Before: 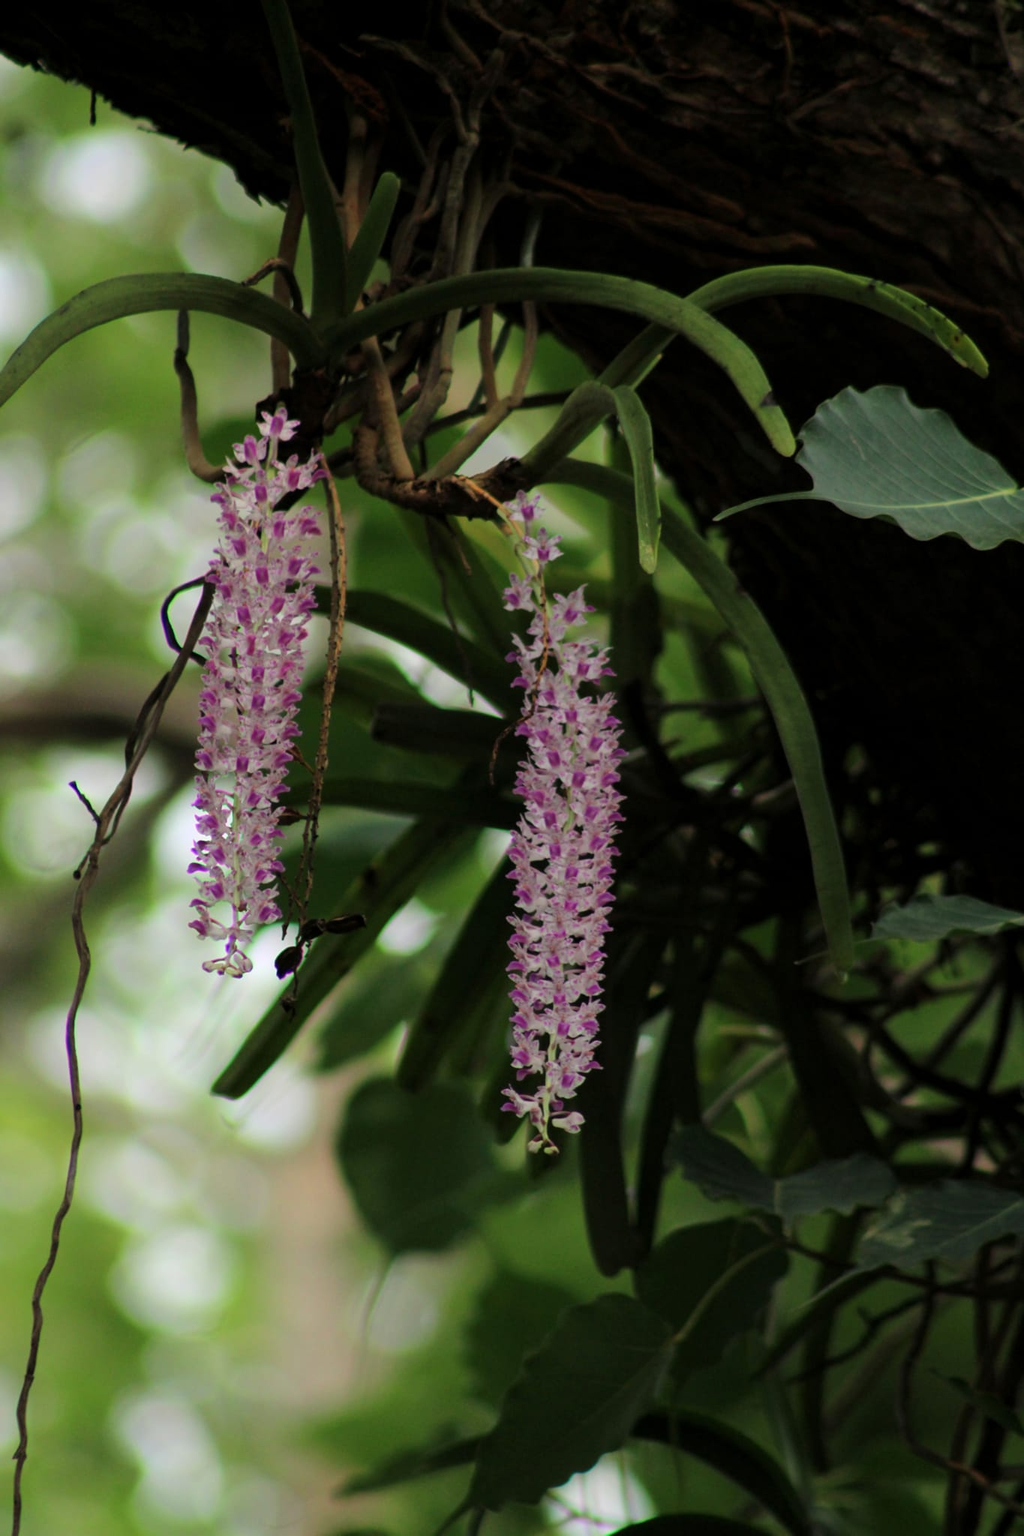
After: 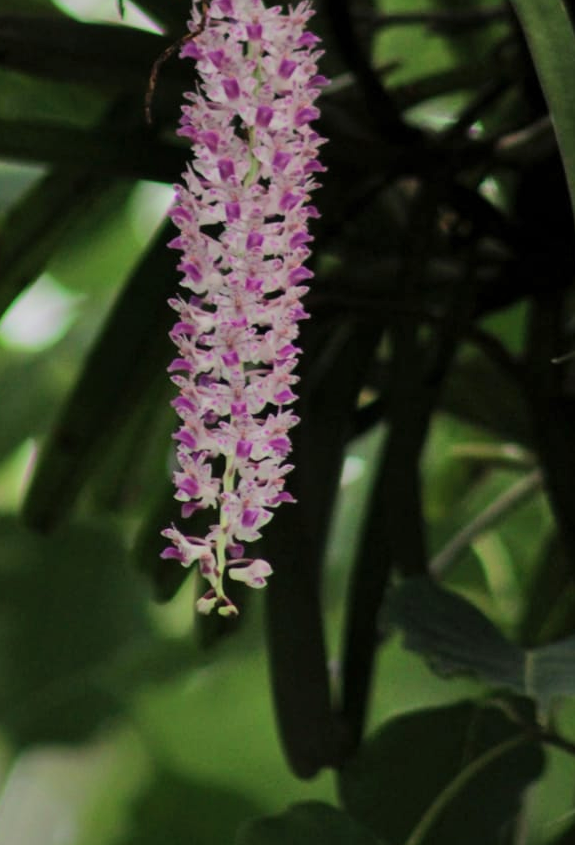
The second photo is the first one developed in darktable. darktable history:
shadows and highlights: radius 108.72, shadows 41.31, highlights -72.04, low approximation 0.01, soften with gaussian
crop: left 37.186%, top 45.103%, right 20.642%, bottom 13.625%
